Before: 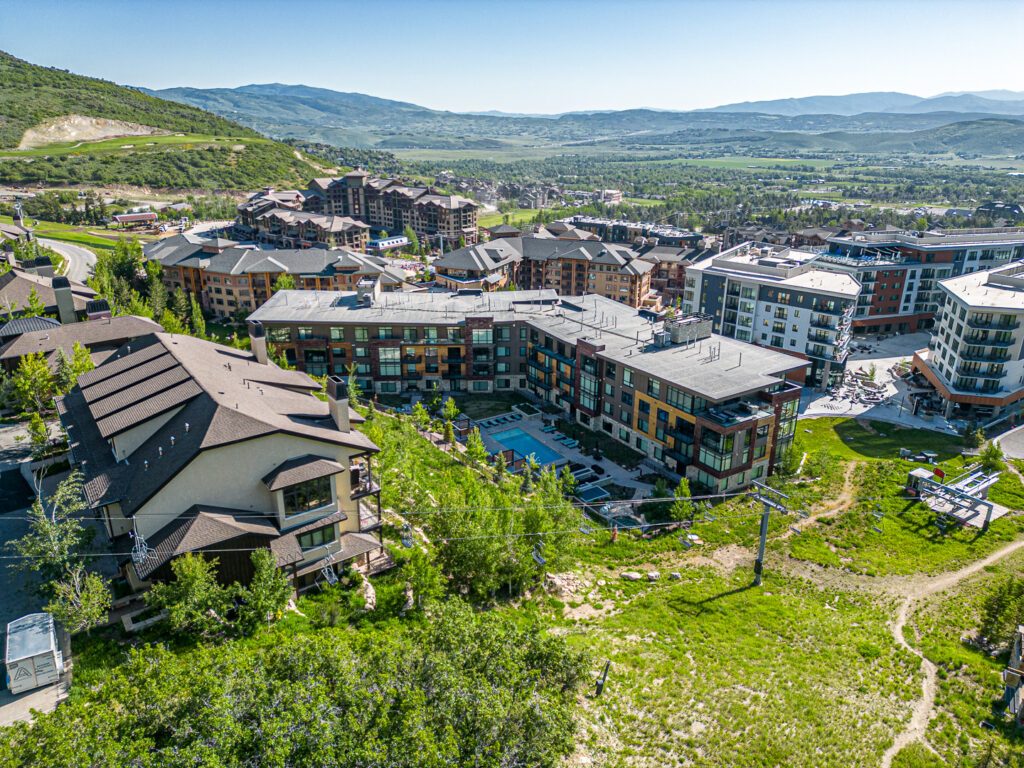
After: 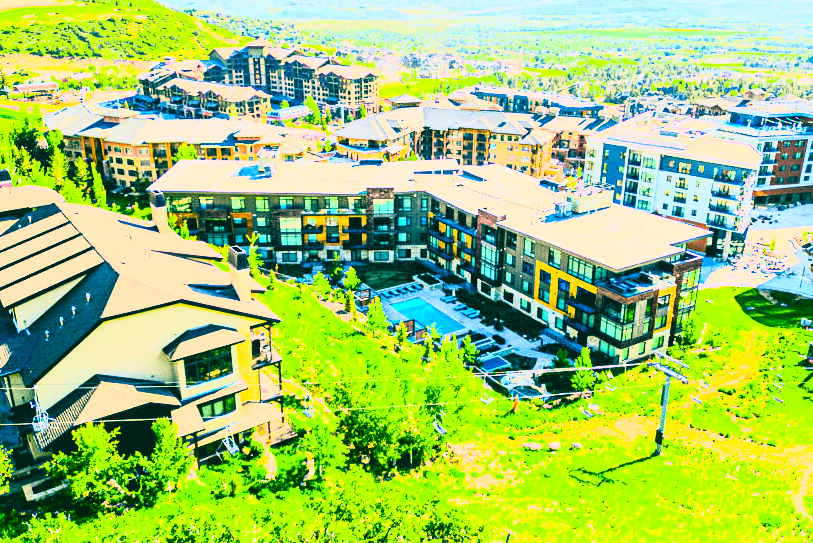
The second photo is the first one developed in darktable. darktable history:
filmic rgb: black relative exposure -6.15 EV, white relative exposure 6.96 EV, hardness 2.23, color science v6 (2022)
contrast brightness saturation: contrast 1, brightness 1, saturation 1
white balance: red 1.004, blue 1.096
velvia: on, module defaults
crop: left 9.712%, top 16.928%, right 10.845%, bottom 12.332%
tone curve: curves: ch0 [(0, 0) (0.11, 0.081) (0.256, 0.259) (0.398, 0.475) (0.498, 0.611) (0.65, 0.757) (0.835, 0.883) (1, 0.961)]; ch1 [(0, 0) (0.346, 0.307) (0.408, 0.369) (0.453, 0.457) (0.482, 0.479) (0.502, 0.498) (0.521, 0.51) (0.553, 0.554) (0.618, 0.65) (0.693, 0.727) (1, 1)]; ch2 [(0, 0) (0.366, 0.337) (0.434, 0.46) (0.485, 0.494) (0.5, 0.494) (0.511, 0.508) (0.537, 0.55) (0.579, 0.599) (0.621, 0.693) (1, 1)], color space Lab, independent channels, preserve colors none
exposure: black level correction 0, exposure 0.7 EV, compensate exposure bias true, compensate highlight preservation false
color correction: highlights a* 1.83, highlights b* 34.02, shadows a* -36.68, shadows b* -5.48
